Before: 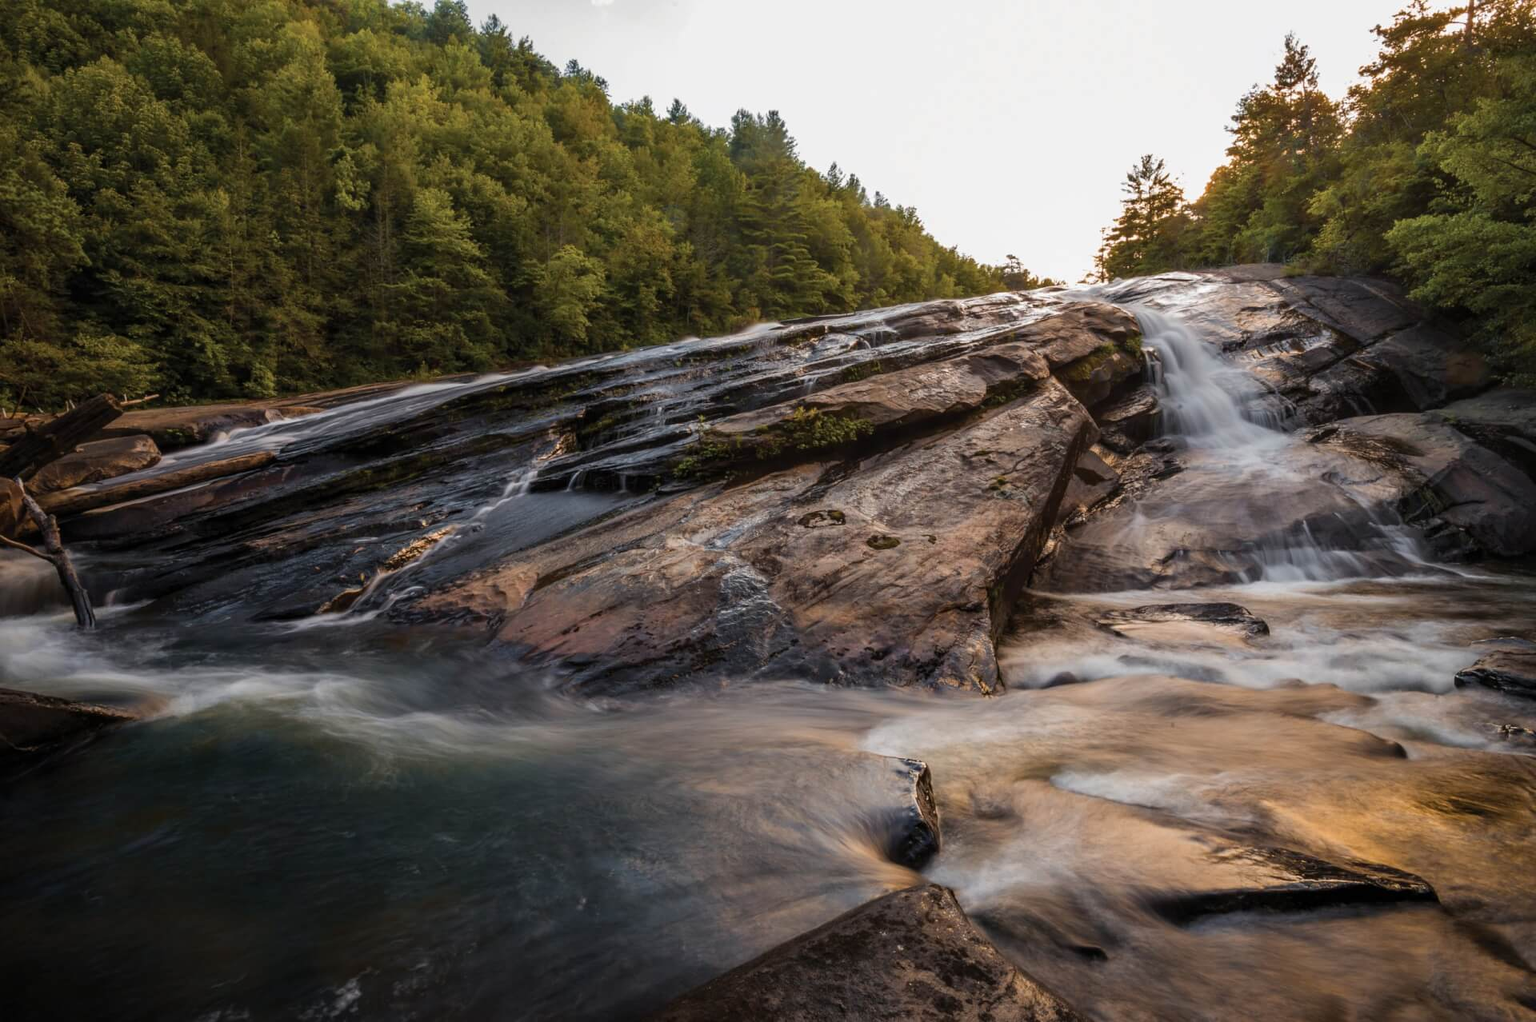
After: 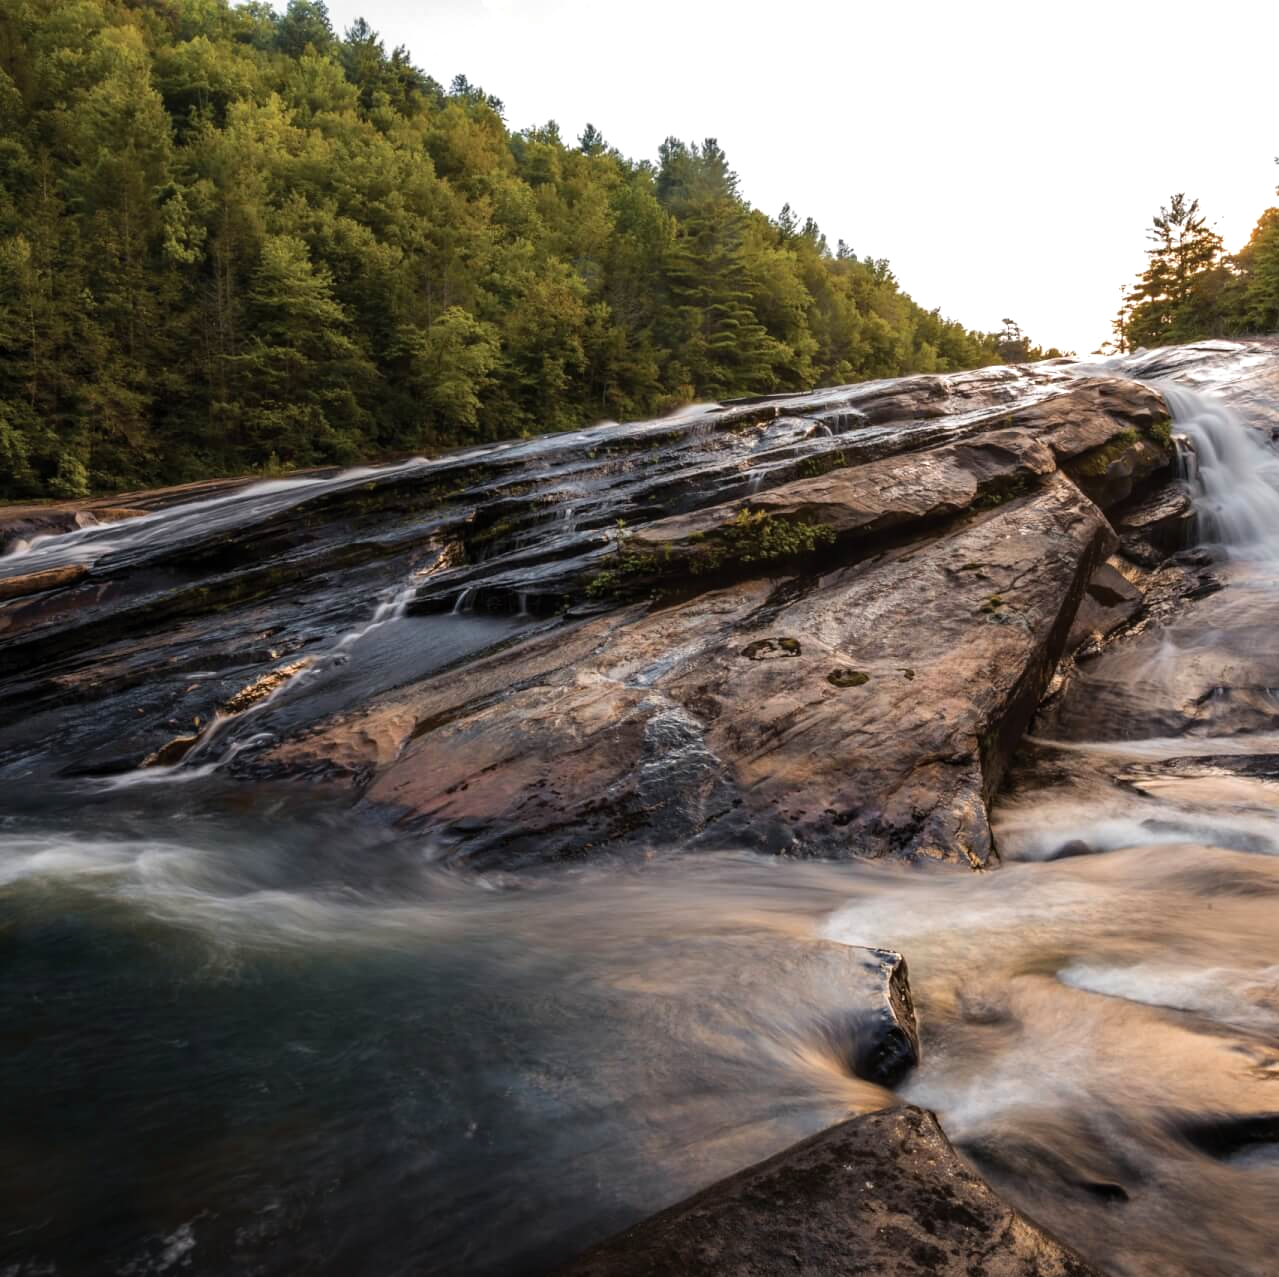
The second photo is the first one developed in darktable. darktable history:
tone equalizer: -8 EV -0.427 EV, -7 EV -0.377 EV, -6 EV -0.326 EV, -5 EV -0.224 EV, -3 EV 0.224 EV, -2 EV 0.35 EV, -1 EV 0.382 EV, +0 EV 0.394 EV, mask exposure compensation -0.5 EV
crop and rotate: left 13.359%, right 20.015%
